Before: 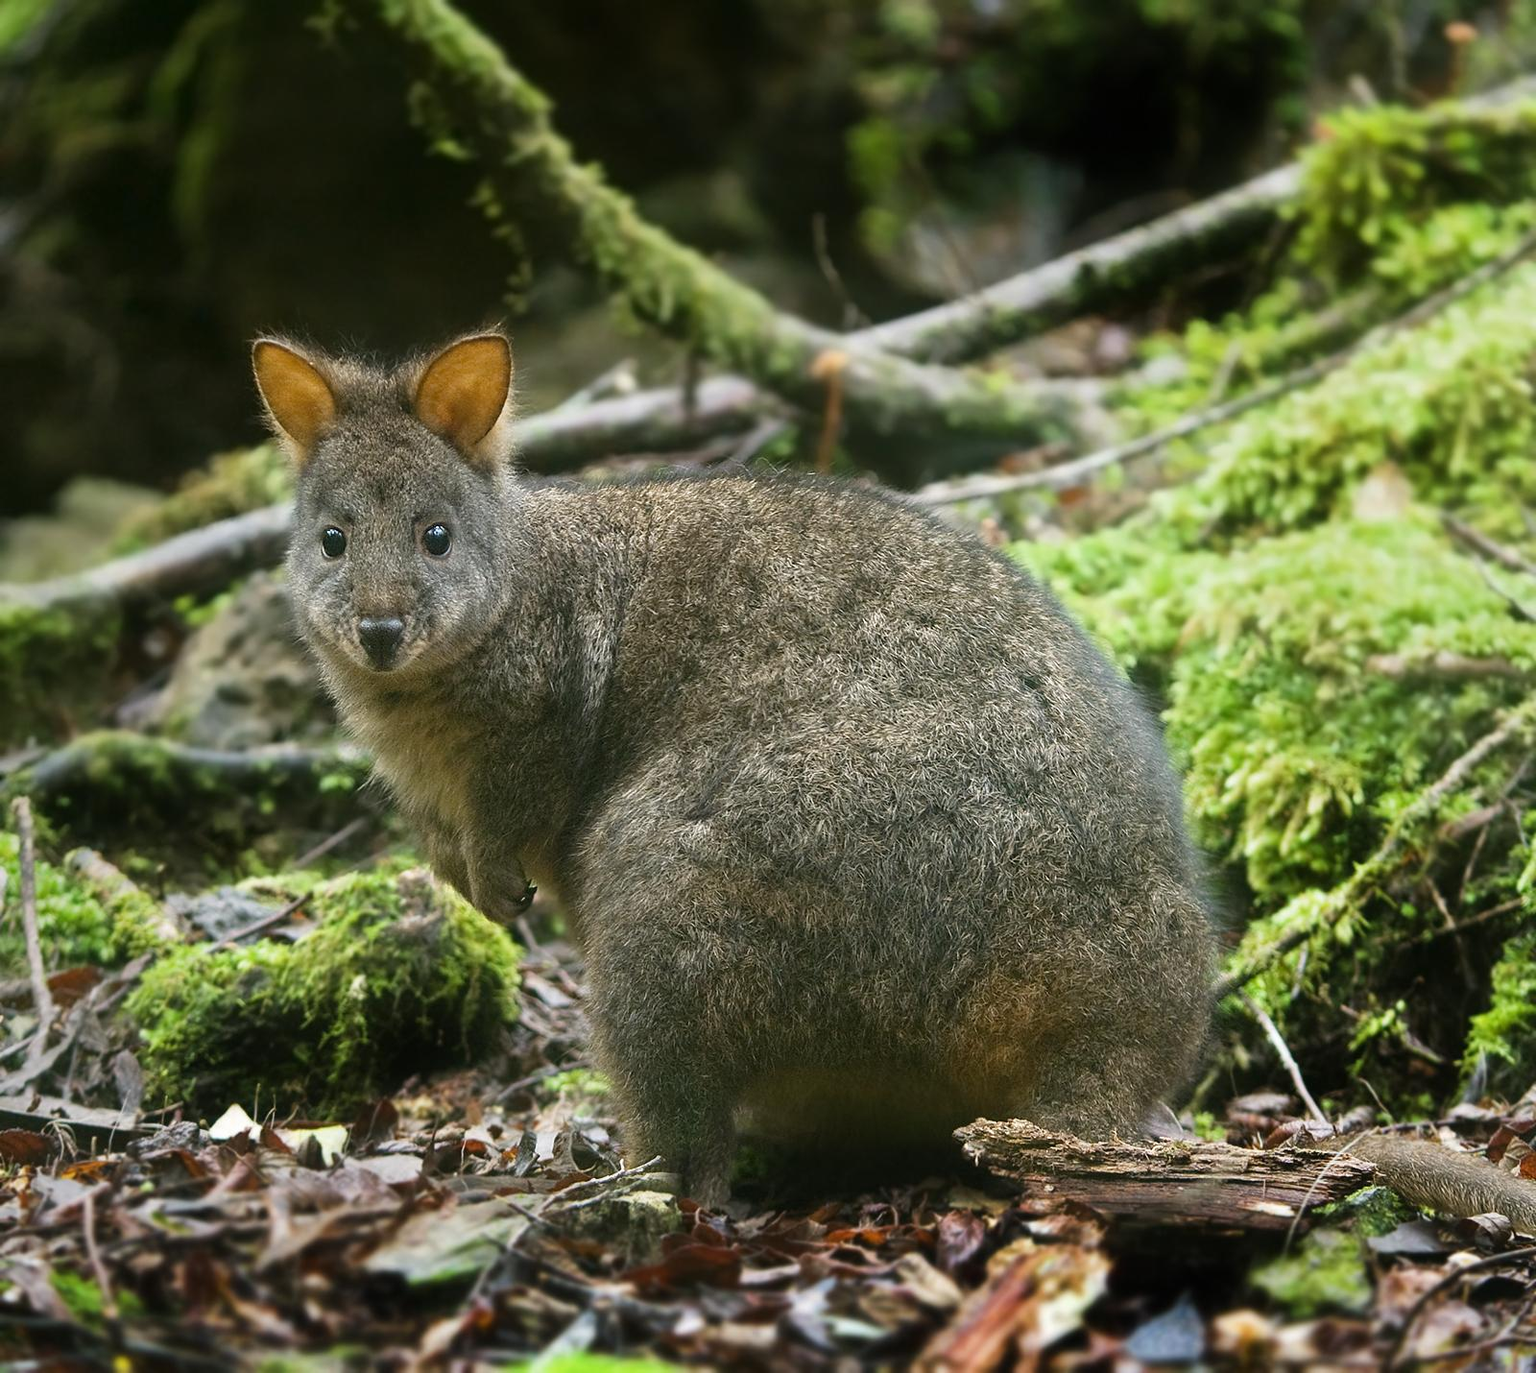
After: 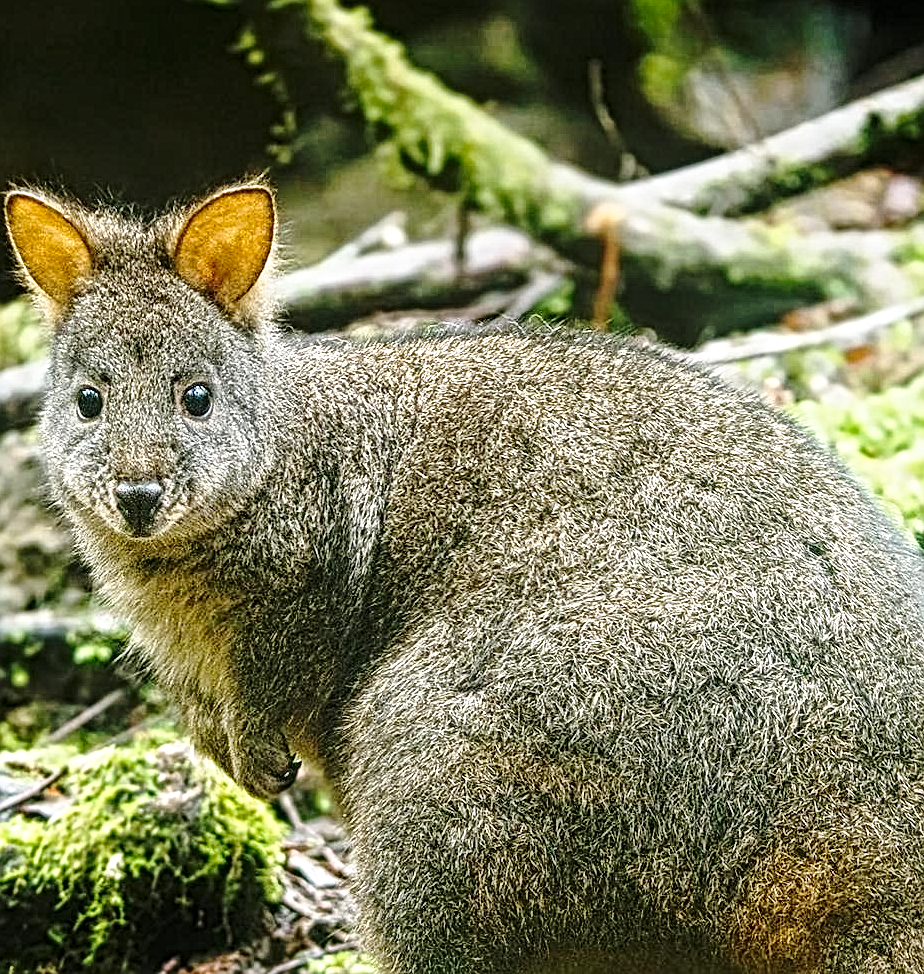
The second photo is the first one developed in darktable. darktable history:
local contrast: mode bilateral grid, contrast 20, coarseness 3, detail 299%, midtone range 0.2
base curve: curves: ch0 [(0, 0) (0.032, 0.037) (0.105, 0.228) (0.435, 0.76) (0.856, 0.983) (1, 1)], preserve colors none
crop: left 16.177%, top 11.349%, right 26.037%, bottom 20.522%
